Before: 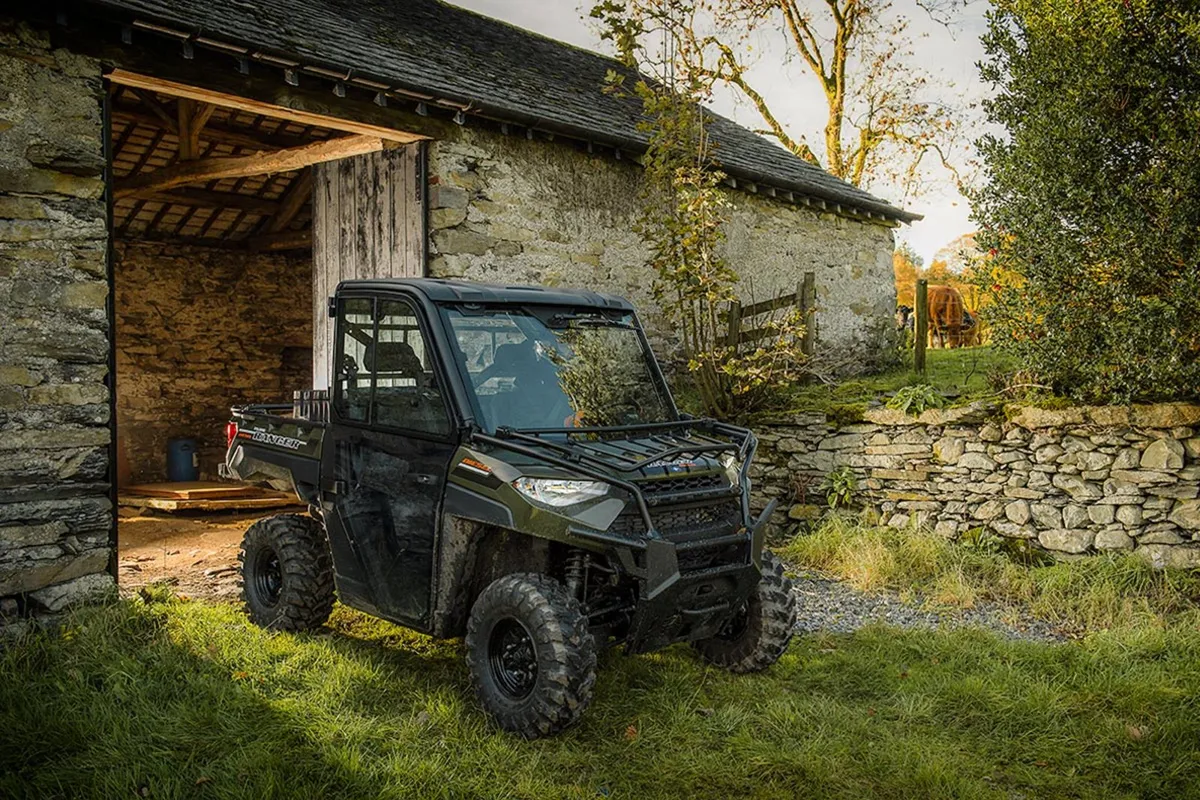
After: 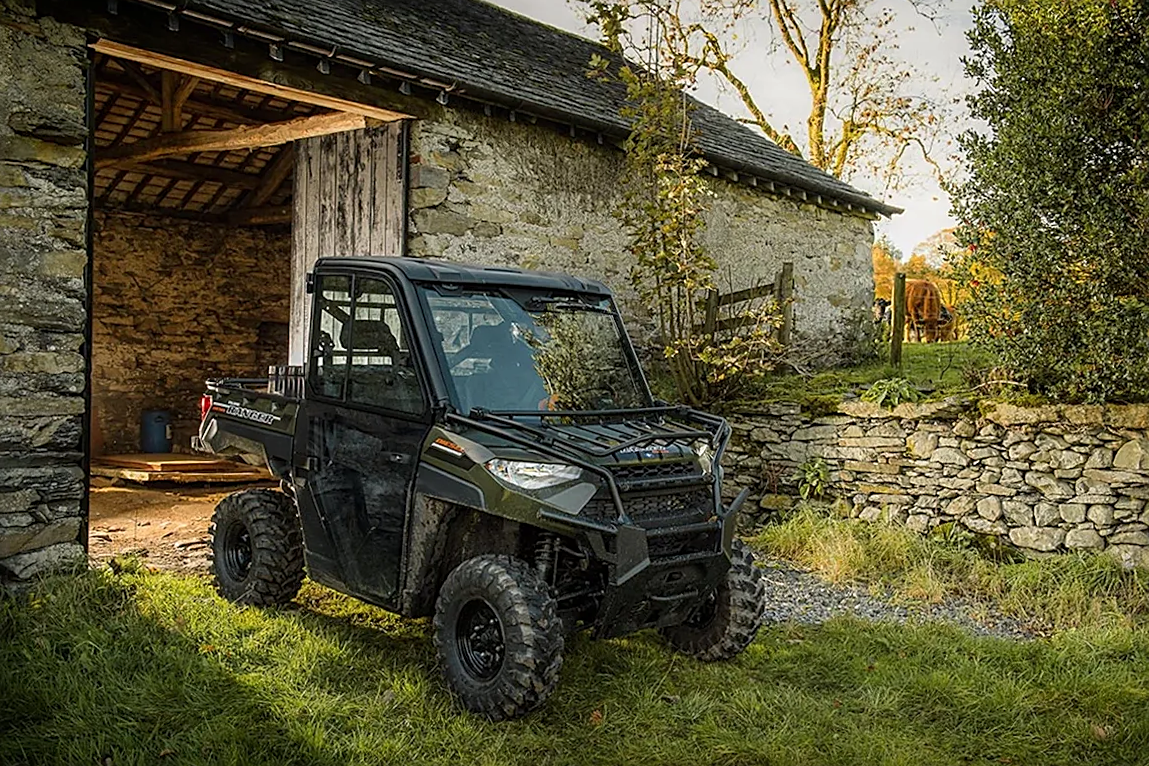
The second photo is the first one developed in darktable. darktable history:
crop and rotate: angle -1.69°
sharpen: on, module defaults
